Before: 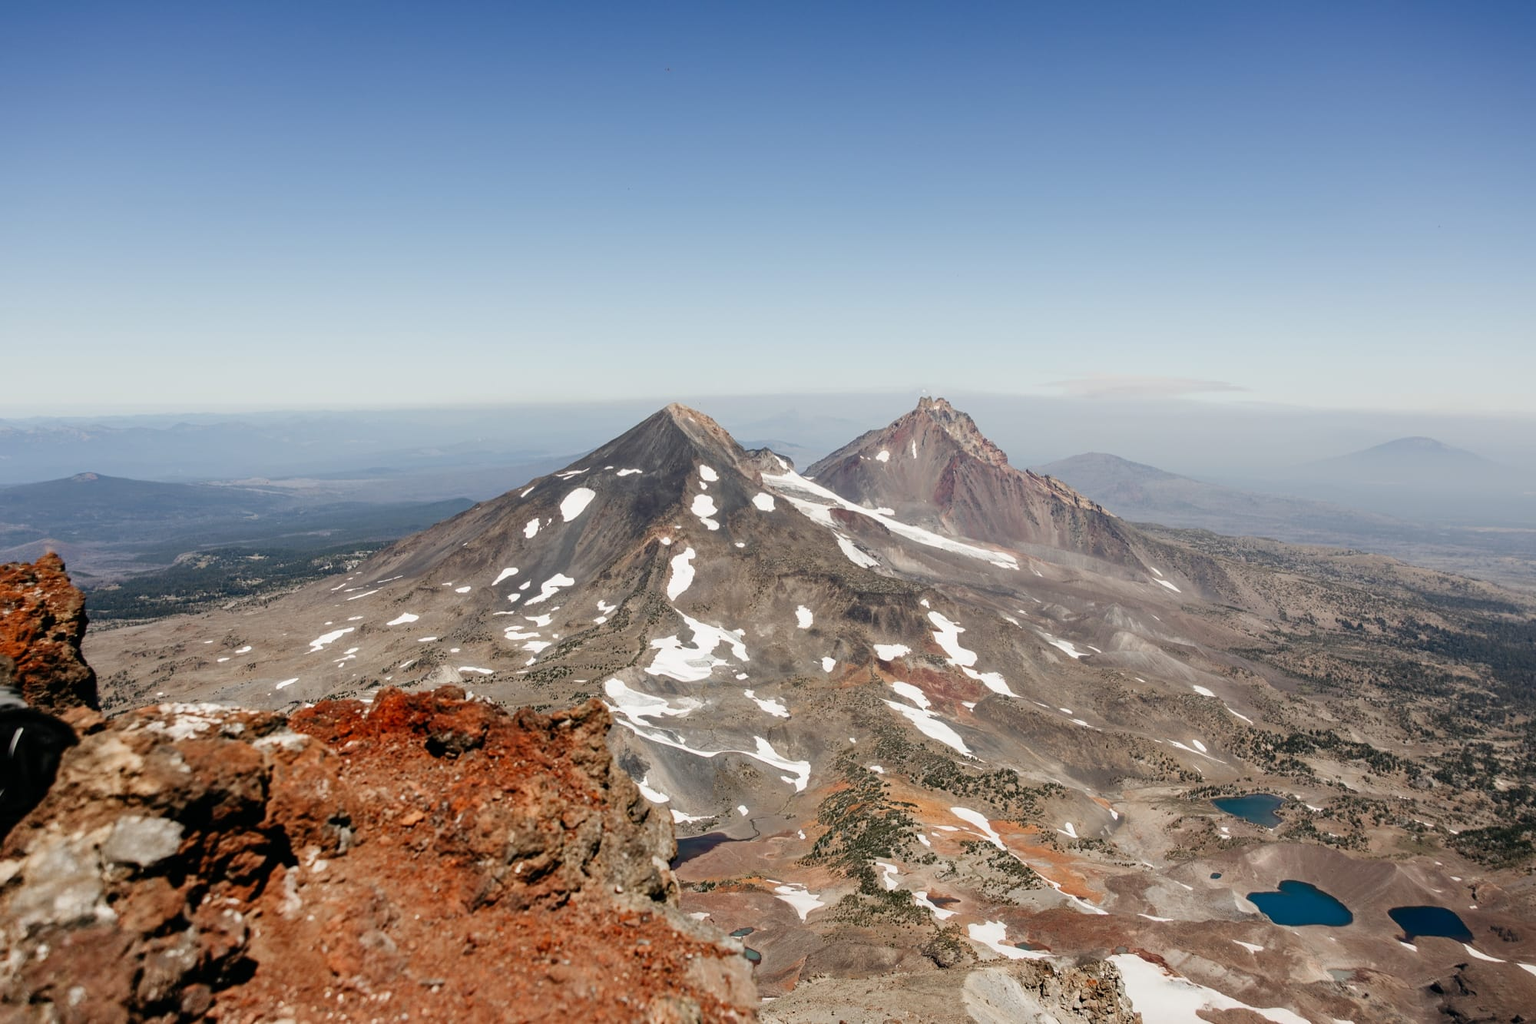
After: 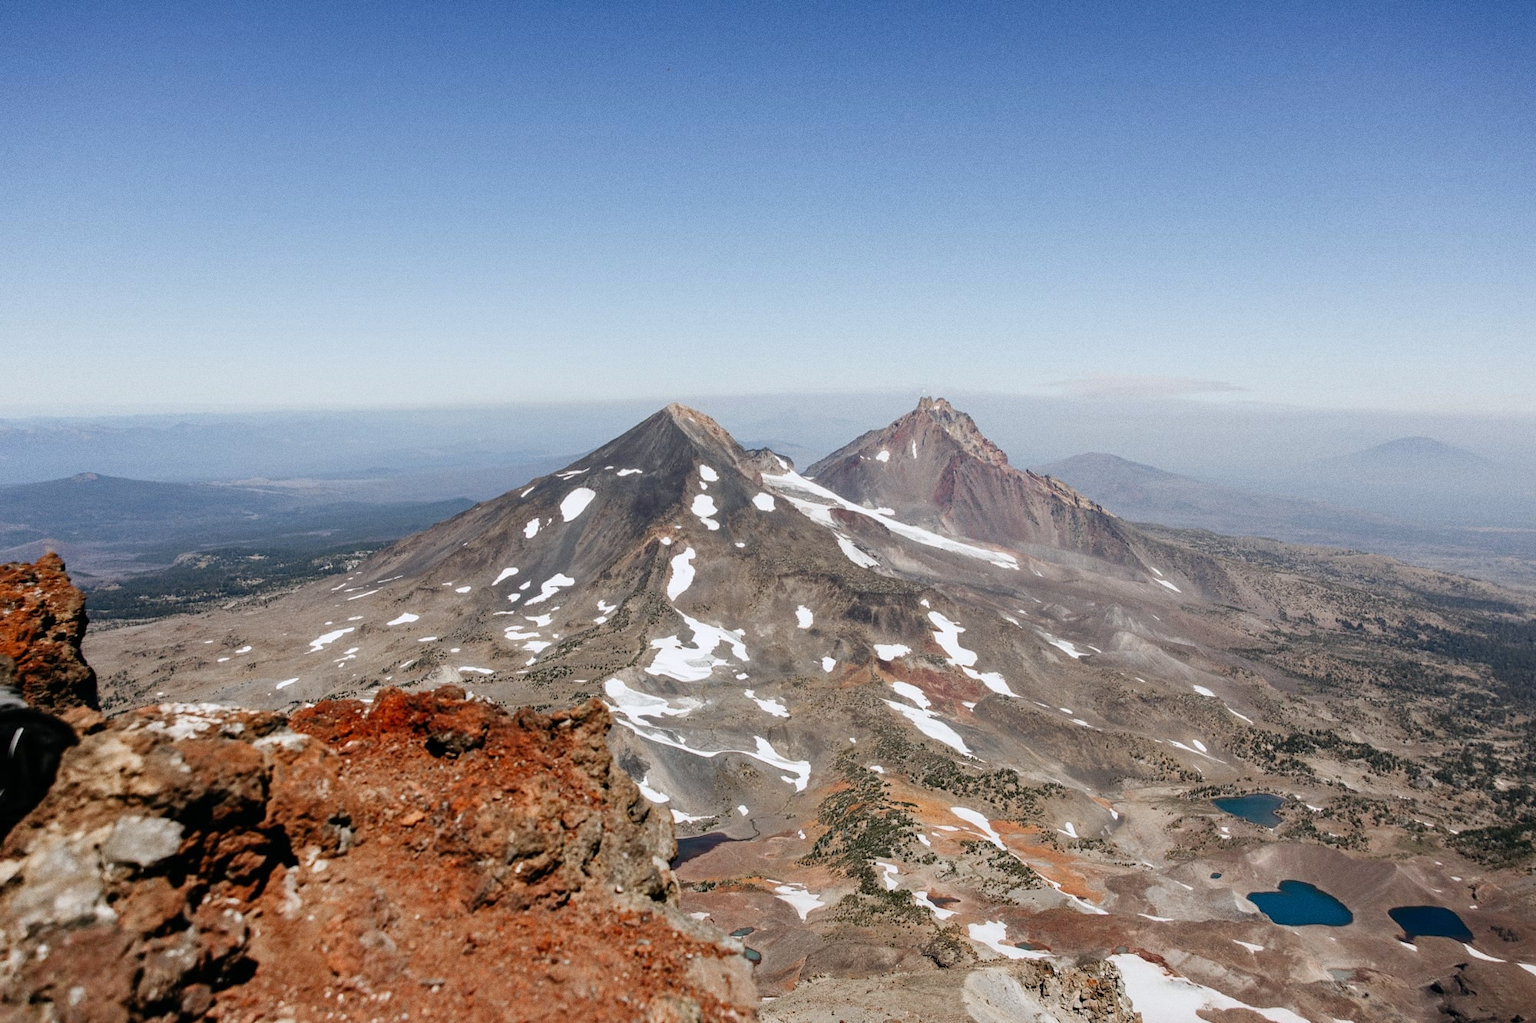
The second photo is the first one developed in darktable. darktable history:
grain: coarseness 0.47 ISO
white balance: red 0.983, blue 1.036
